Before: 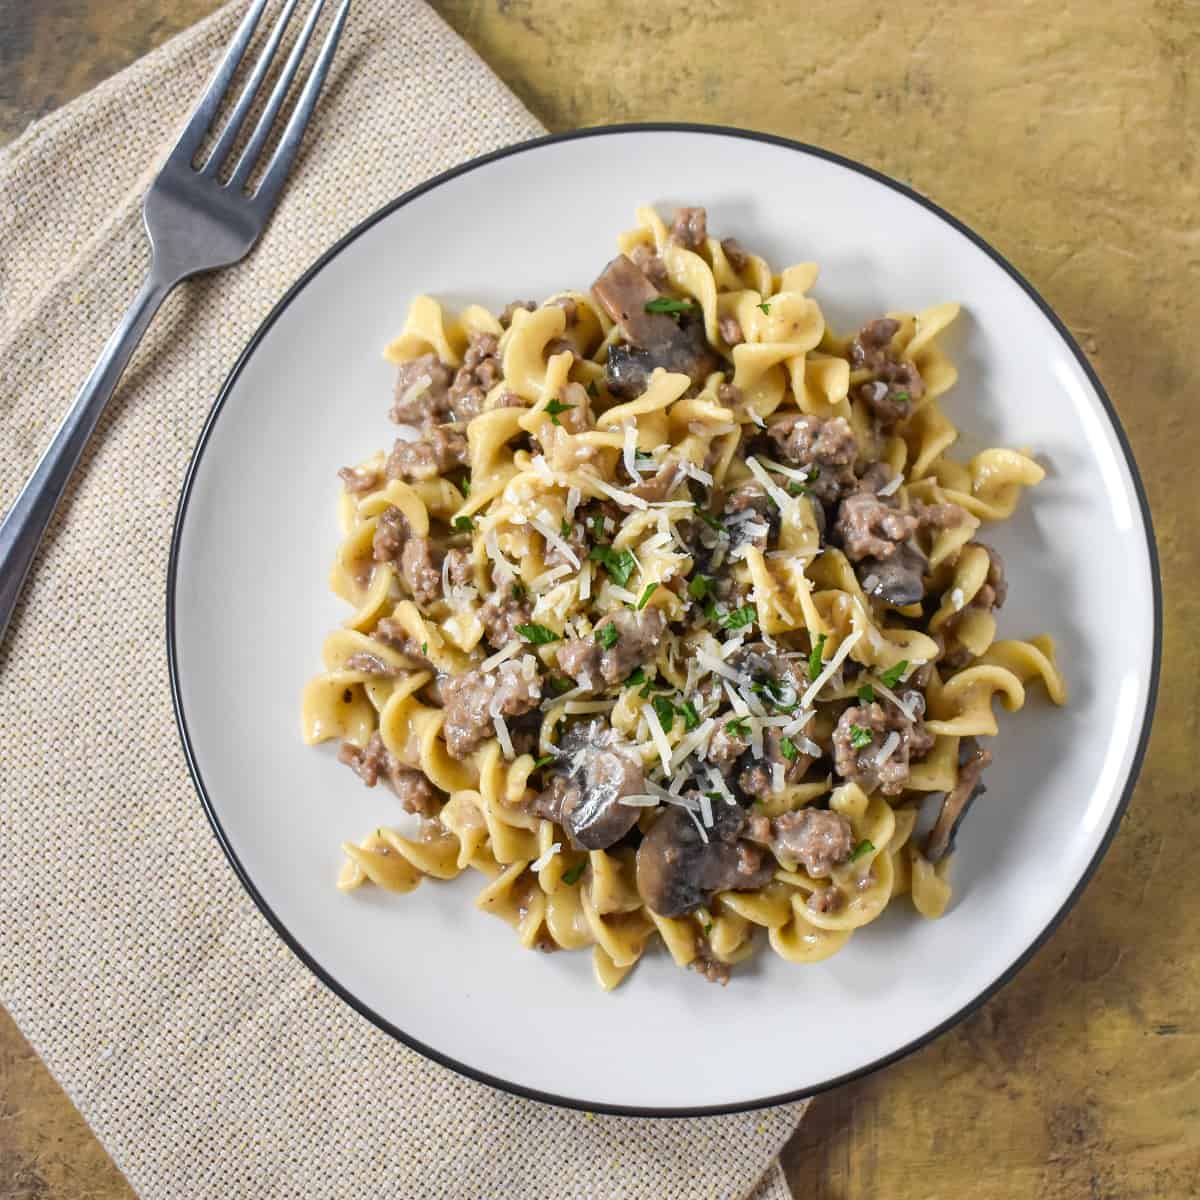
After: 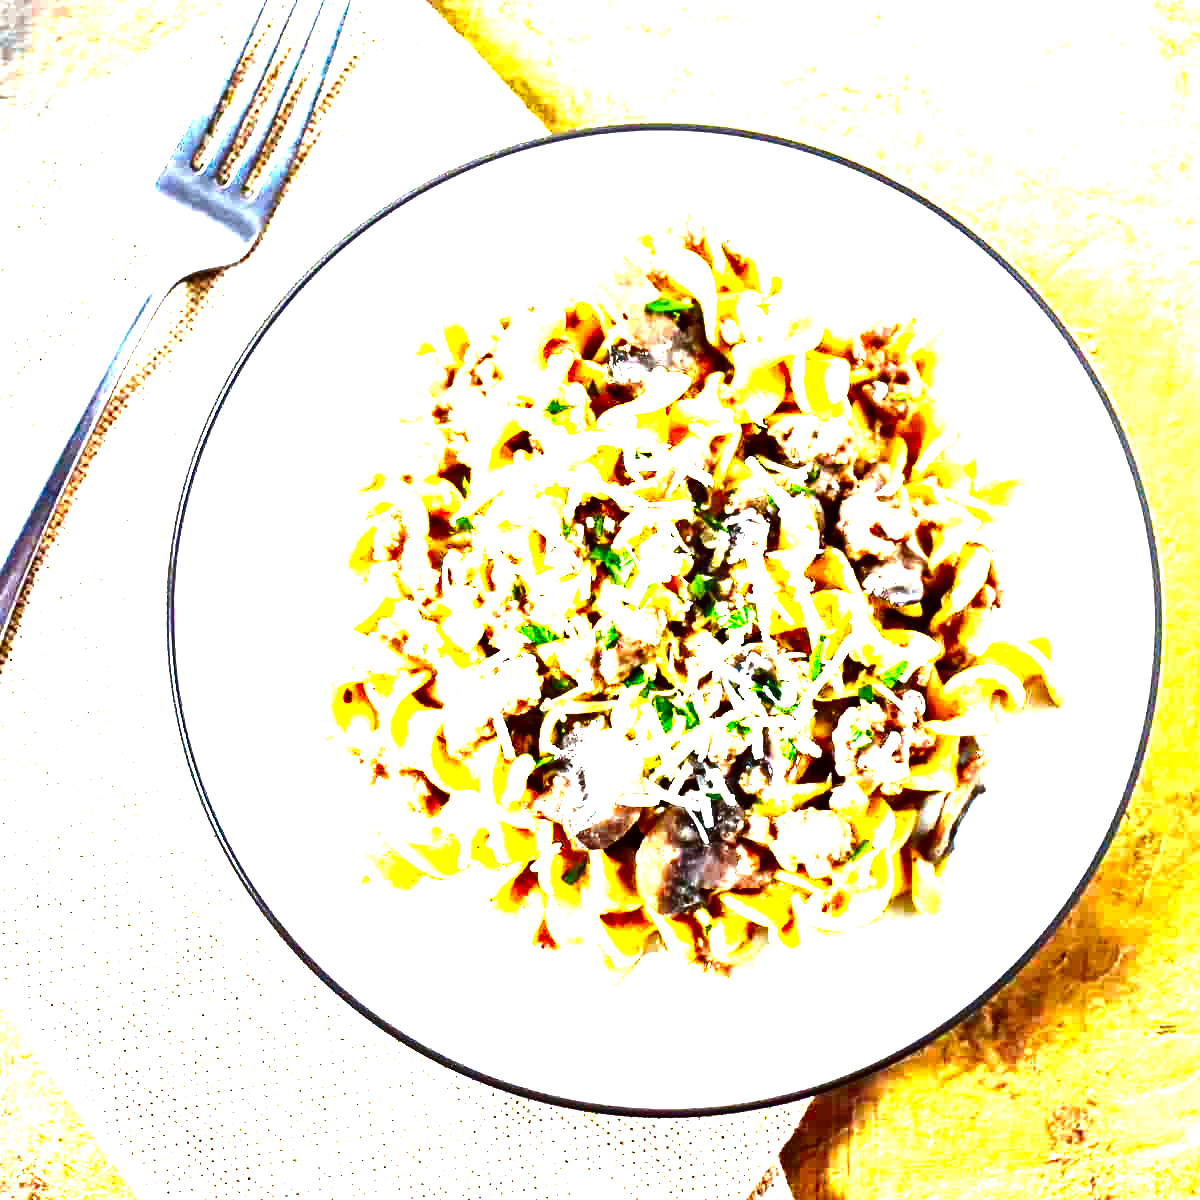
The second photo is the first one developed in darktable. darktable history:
rotate and perspective: automatic cropping off
base curve: curves: ch0 [(0, 0) (0.007, 0.004) (0.027, 0.03) (0.046, 0.07) (0.207, 0.54) (0.442, 0.872) (0.673, 0.972) (1, 1)], preserve colors none
levels: levels [0, 0.281, 0.562]
exposure: exposure -0.04 EV, compensate highlight preservation false
color correction: highlights a* -4.98, highlights b* -3.76, shadows a* 3.83, shadows b* 4.08
contrast brightness saturation: contrast 0.21, brightness -0.11, saturation 0.21
